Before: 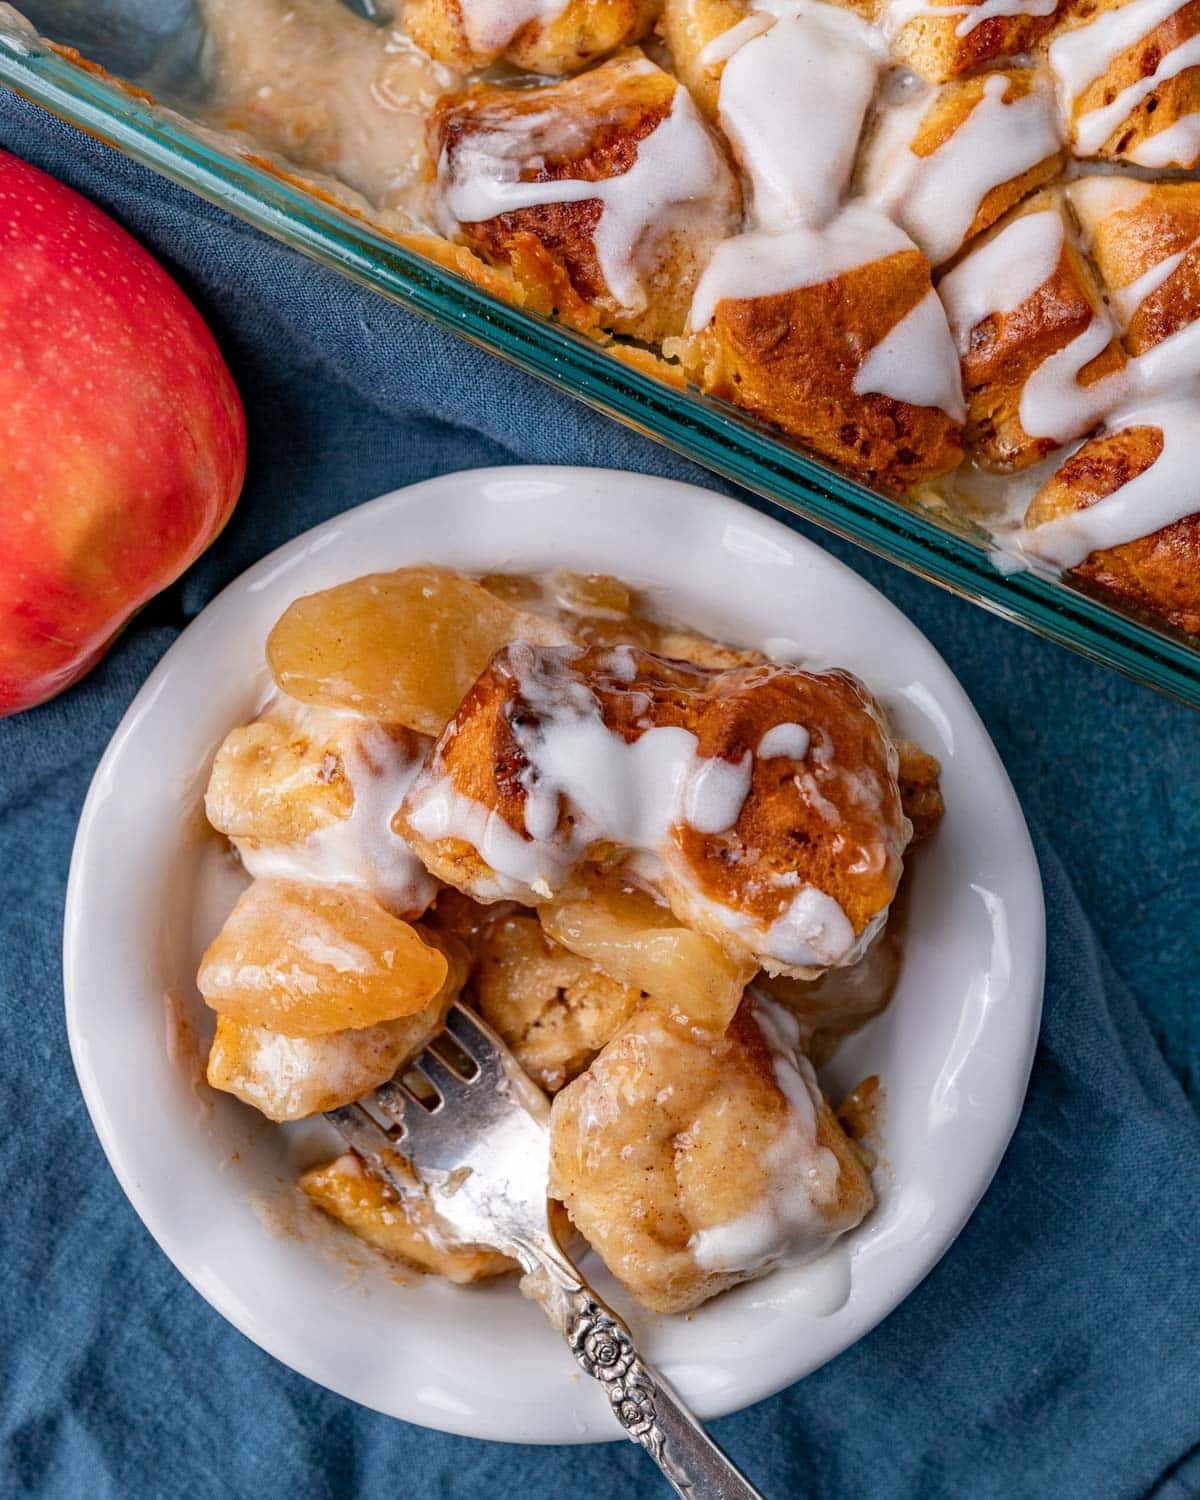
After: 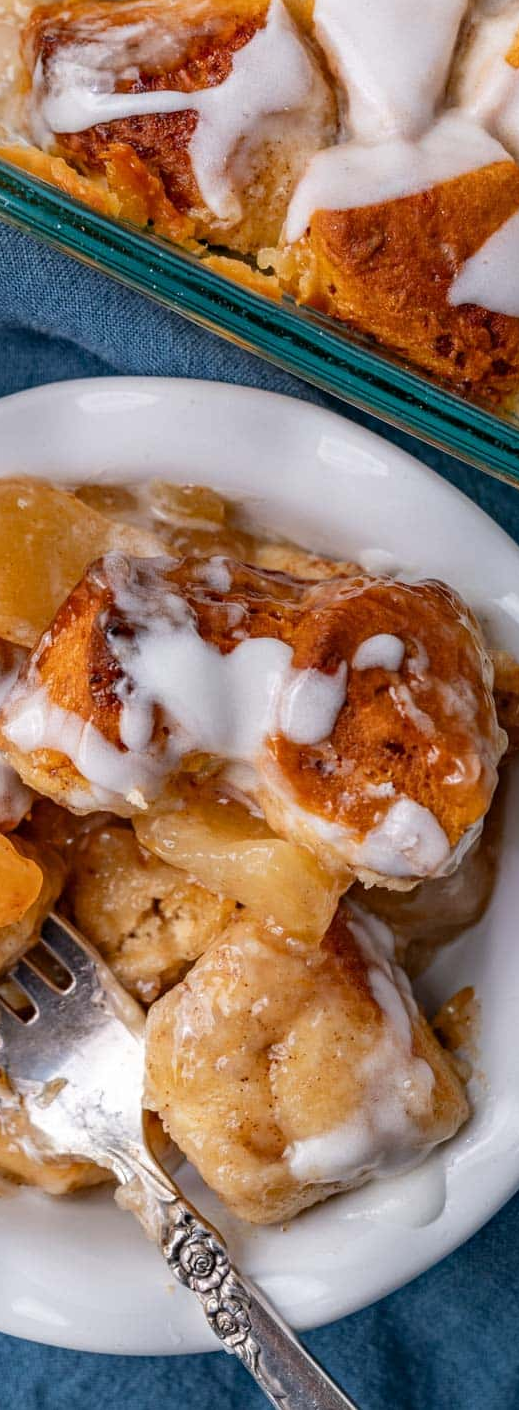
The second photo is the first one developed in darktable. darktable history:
crop: left 33.833%, top 5.953%, right 22.836%
